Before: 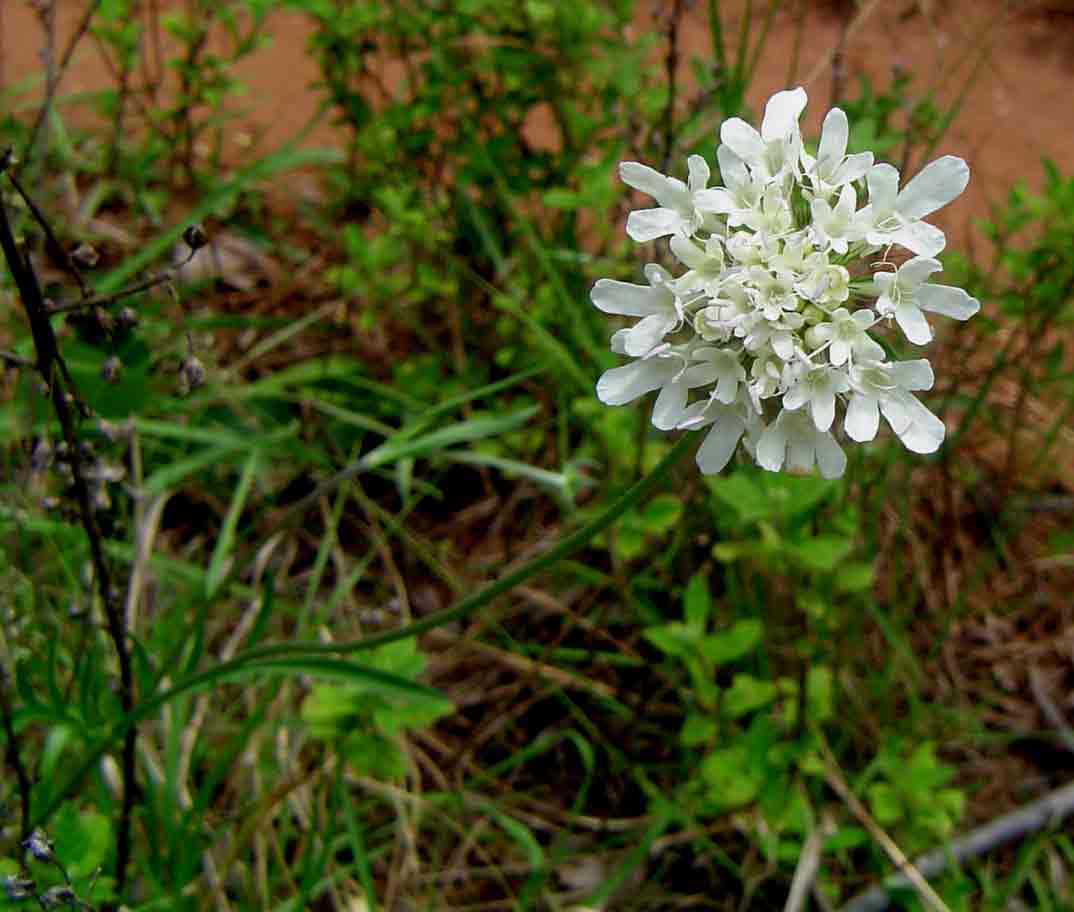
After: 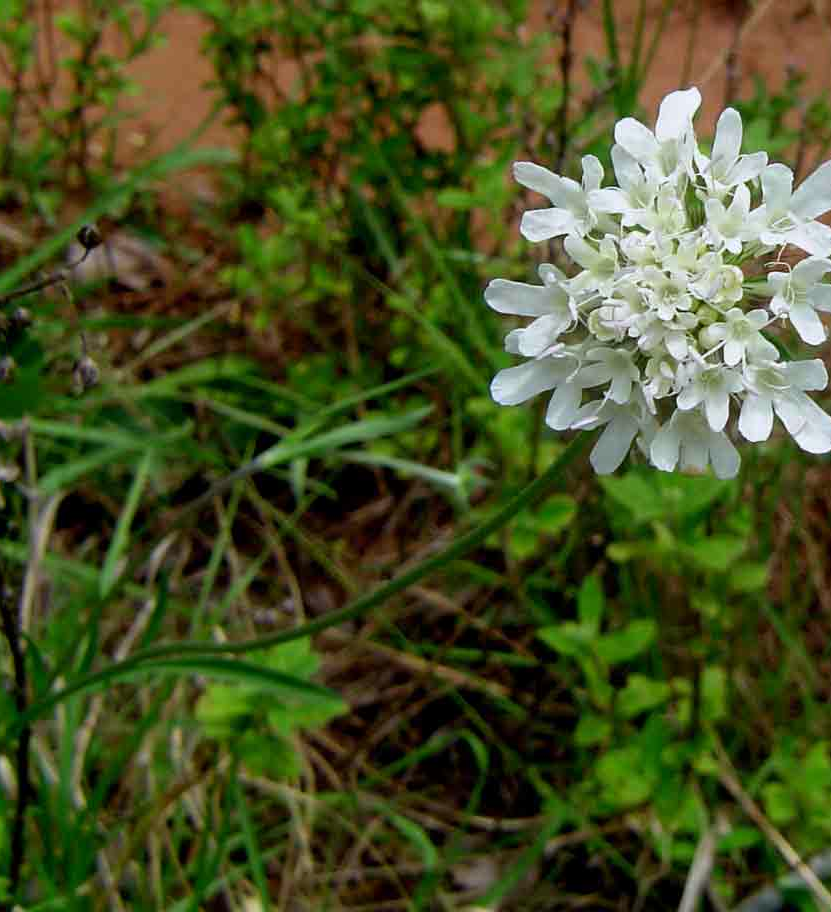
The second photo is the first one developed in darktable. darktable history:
white balance: red 0.983, blue 1.036
crop: left 9.88%, right 12.664%
